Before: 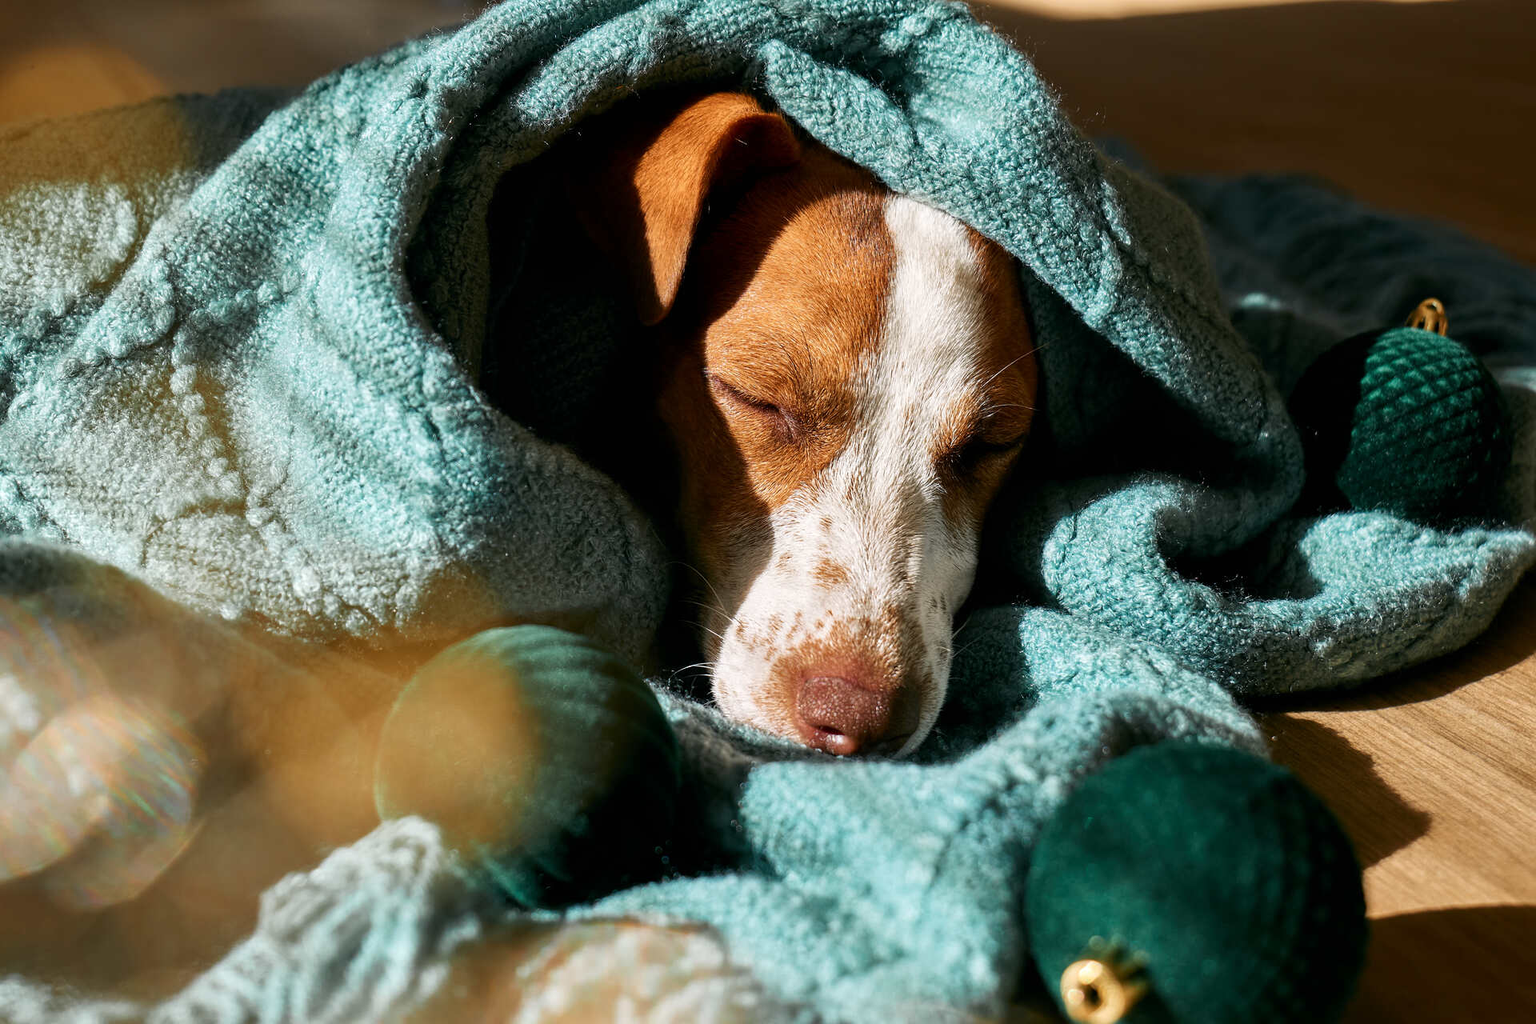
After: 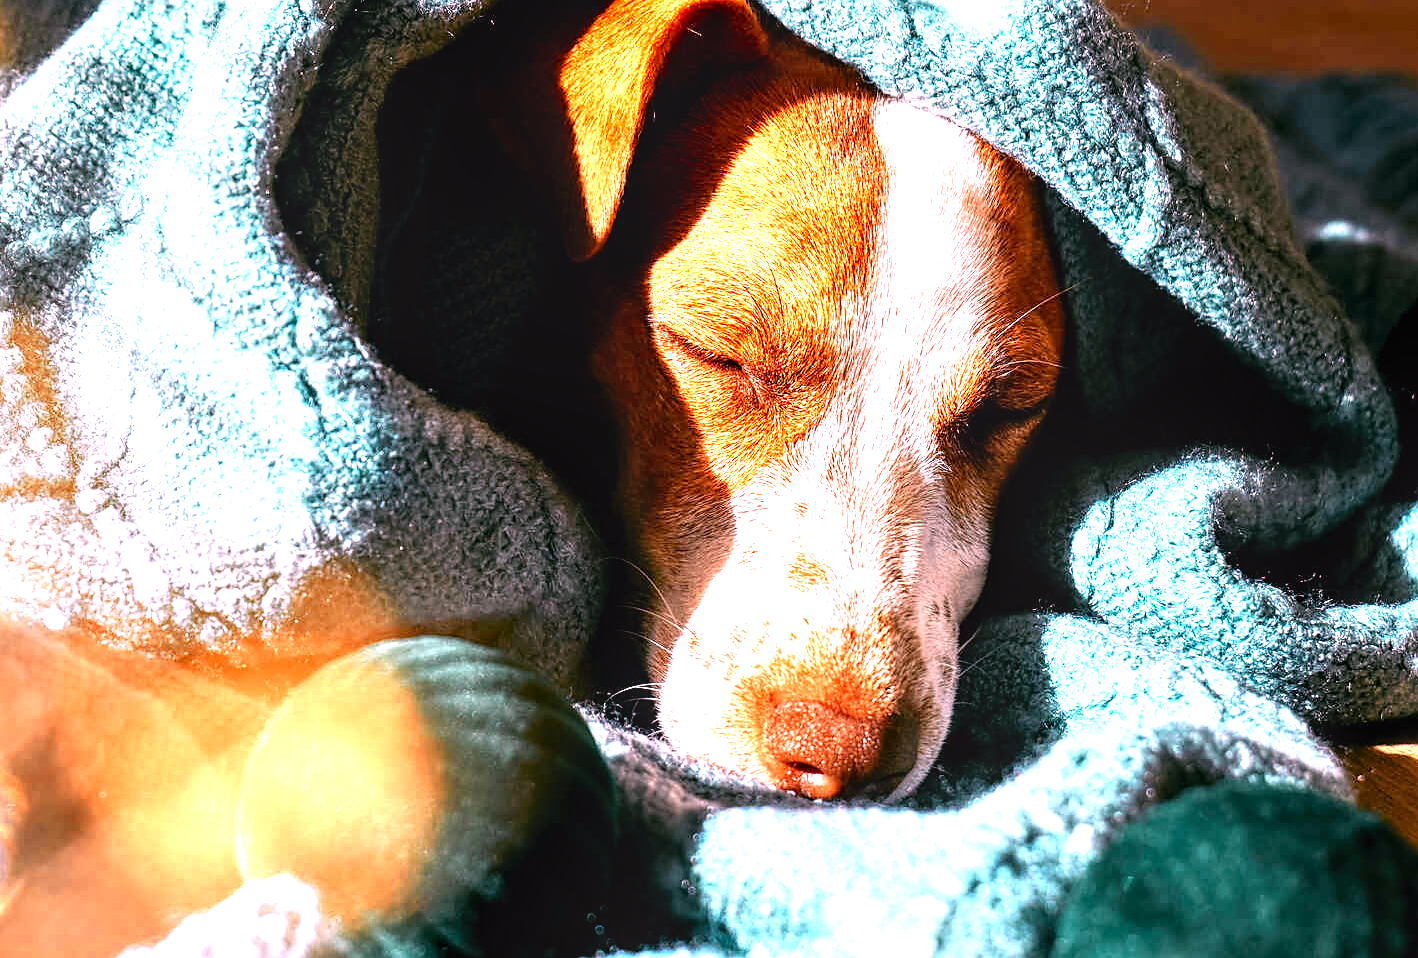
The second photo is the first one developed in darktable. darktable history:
color correction: highlights a* 19.43, highlights b* -12.26, saturation 1.68
sharpen: radius 1.817, amount 0.399, threshold 1.235
contrast brightness saturation: saturation -0.047
local contrast: on, module defaults
crop and rotate: left 12.129%, top 11.399%, right 13.987%, bottom 13.703%
tone equalizer: -8 EV -0.423 EV, -7 EV -0.36 EV, -6 EV -0.359 EV, -5 EV -0.257 EV, -3 EV 0.214 EV, -2 EV 0.336 EV, -1 EV 0.384 EV, +0 EV 0.432 EV
exposure: exposure 0.772 EV, compensate exposure bias true, compensate highlight preservation false
color zones: curves: ch0 [(0.018, 0.548) (0.197, 0.654) (0.425, 0.447) (0.605, 0.658) (0.732, 0.579)]; ch1 [(0.105, 0.531) (0.224, 0.531) (0.386, 0.39) (0.618, 0.456) (0.732, 0.456) (0.956, 0.421)]; ch2 [(0.039, 0.583) (0.215, 0.465) (0.399, 0.544) (0.465, 0.548) (0.614, 0.447) (0.724, 0.43) (0.882, 0.623) (0.956, 0.632)]
